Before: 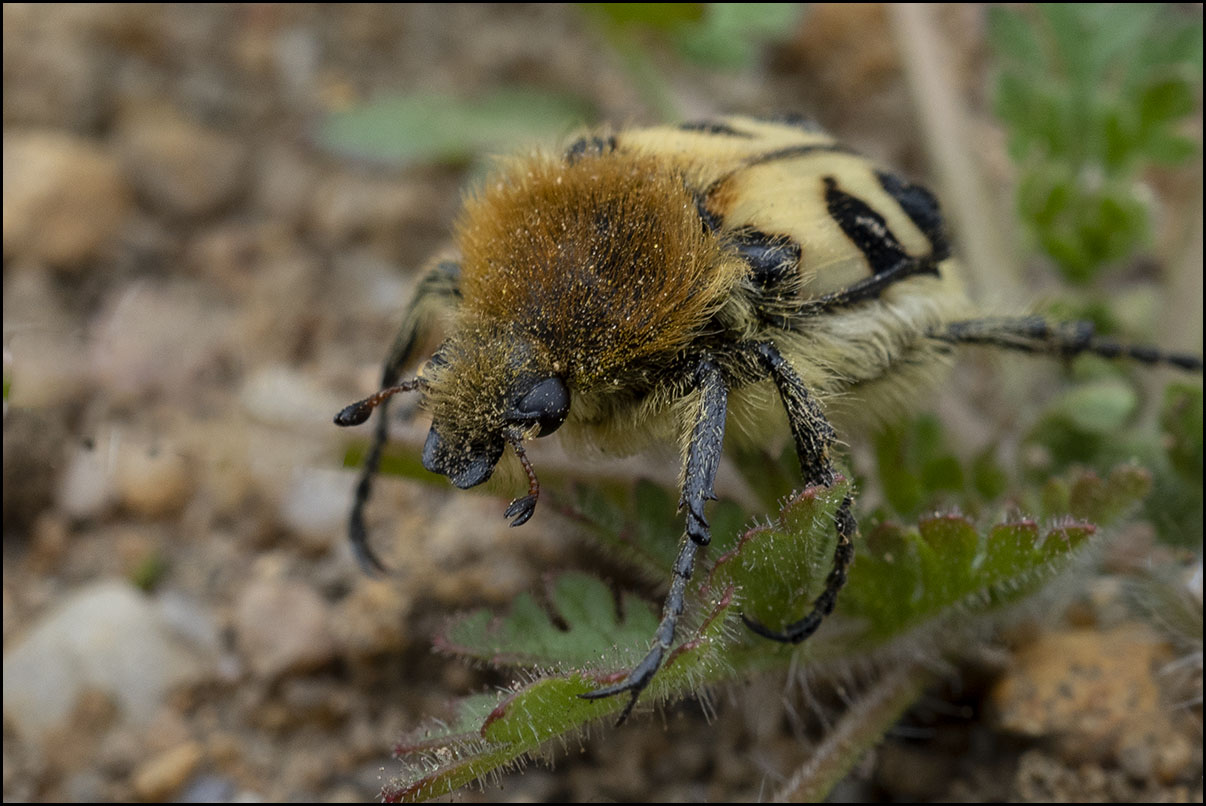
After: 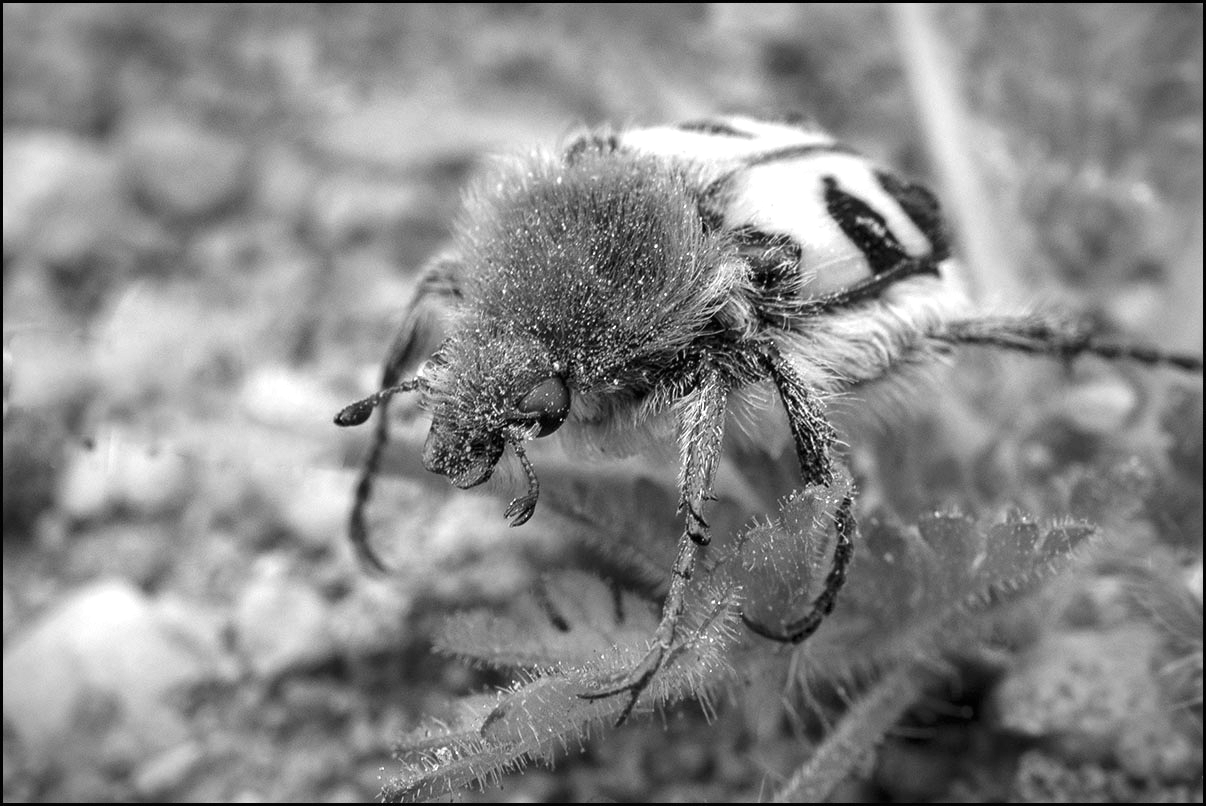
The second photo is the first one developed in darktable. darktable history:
monochrome: on, module defaults
exposure: black level correction 0, exposure 1.2 EV, compensate highlight preservation false
vignetting: fall-off start 87%, automatic ratio true
